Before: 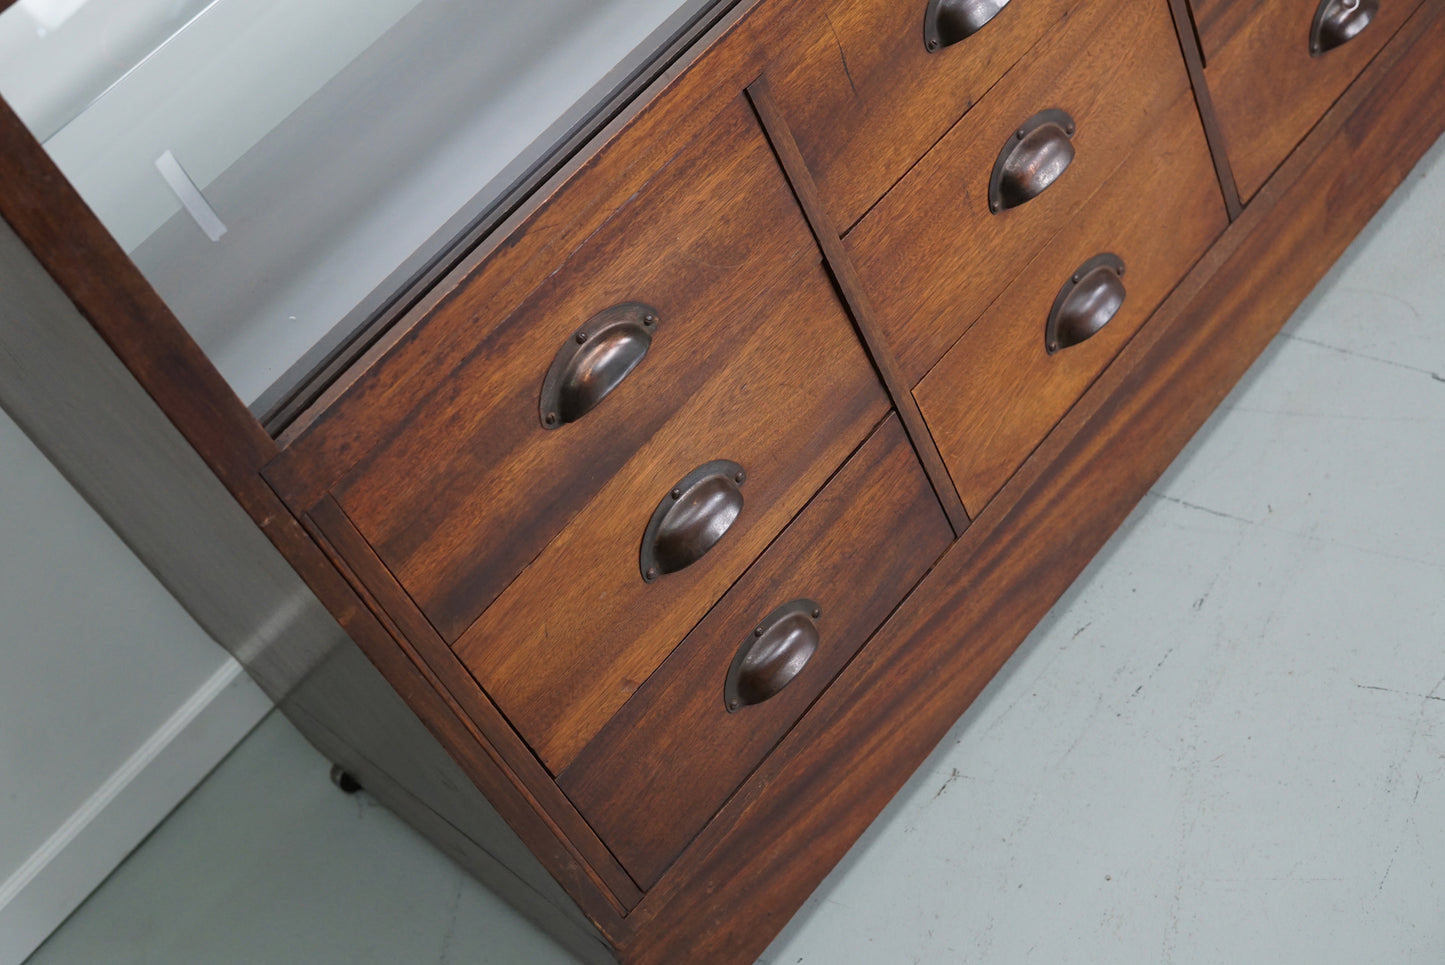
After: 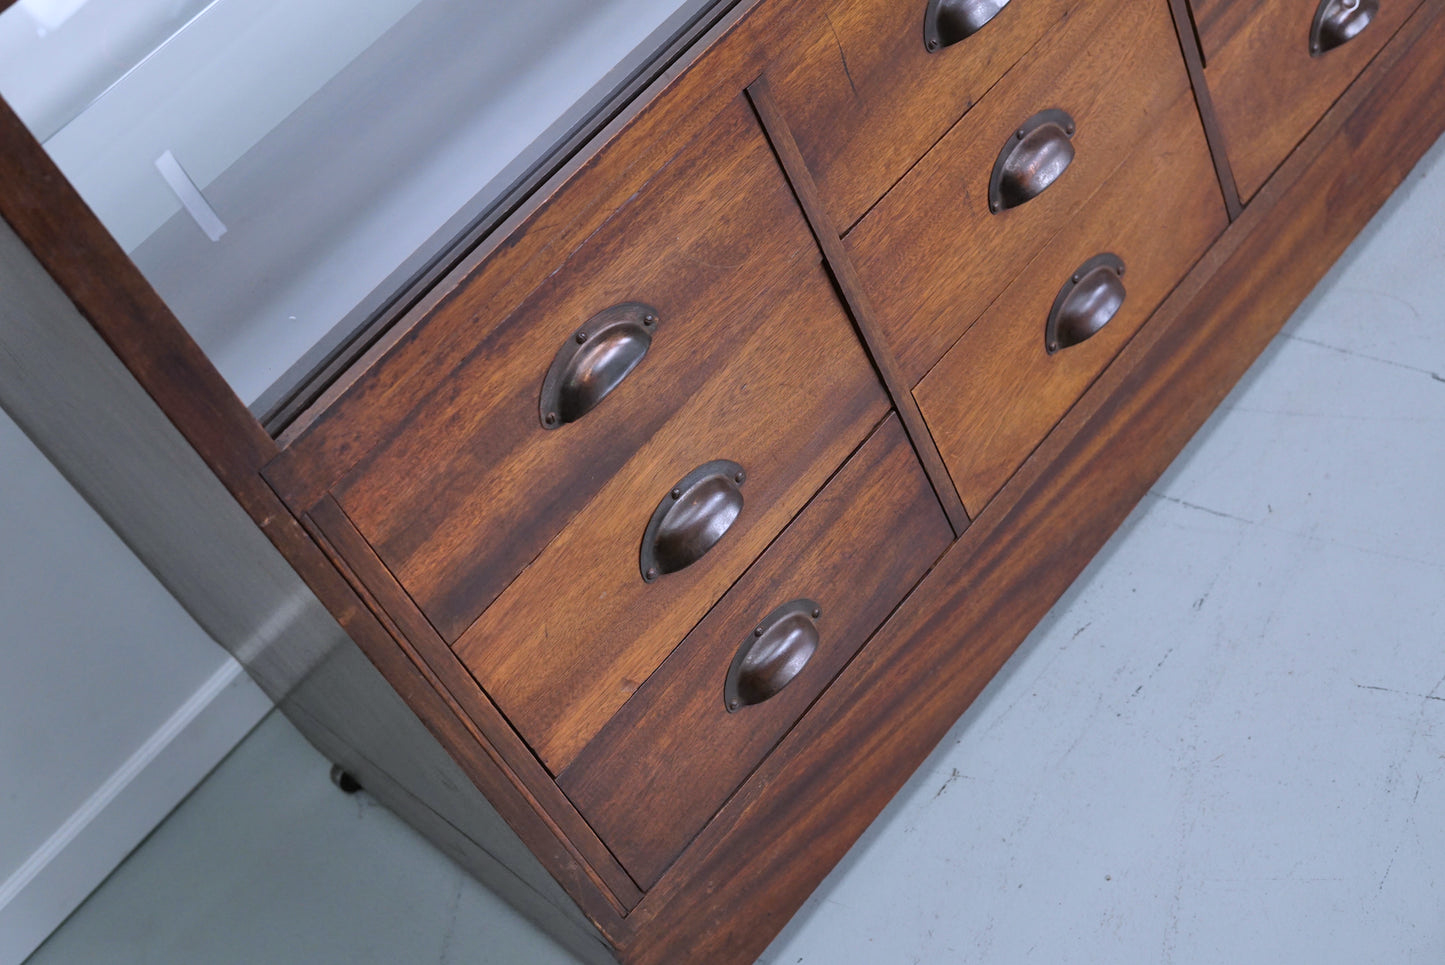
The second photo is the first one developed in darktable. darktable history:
shadows and highlights: shadows 75, highlights -25, soften with gaussian
white balance: red 0.967, blue 1.119, emerald 0.756
